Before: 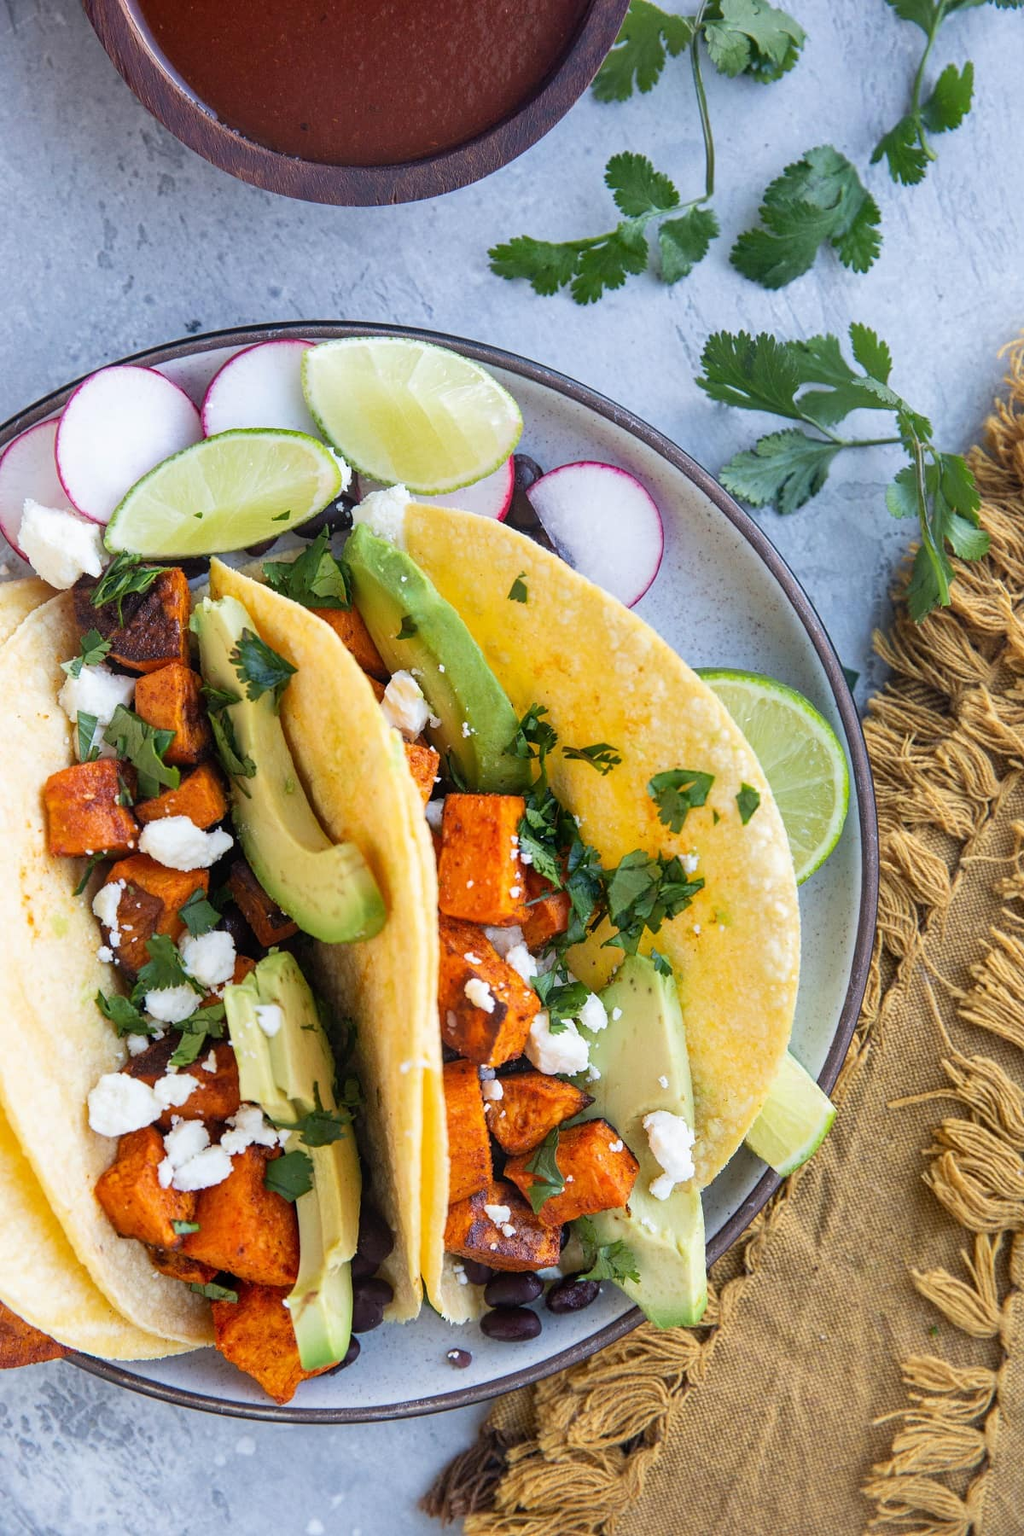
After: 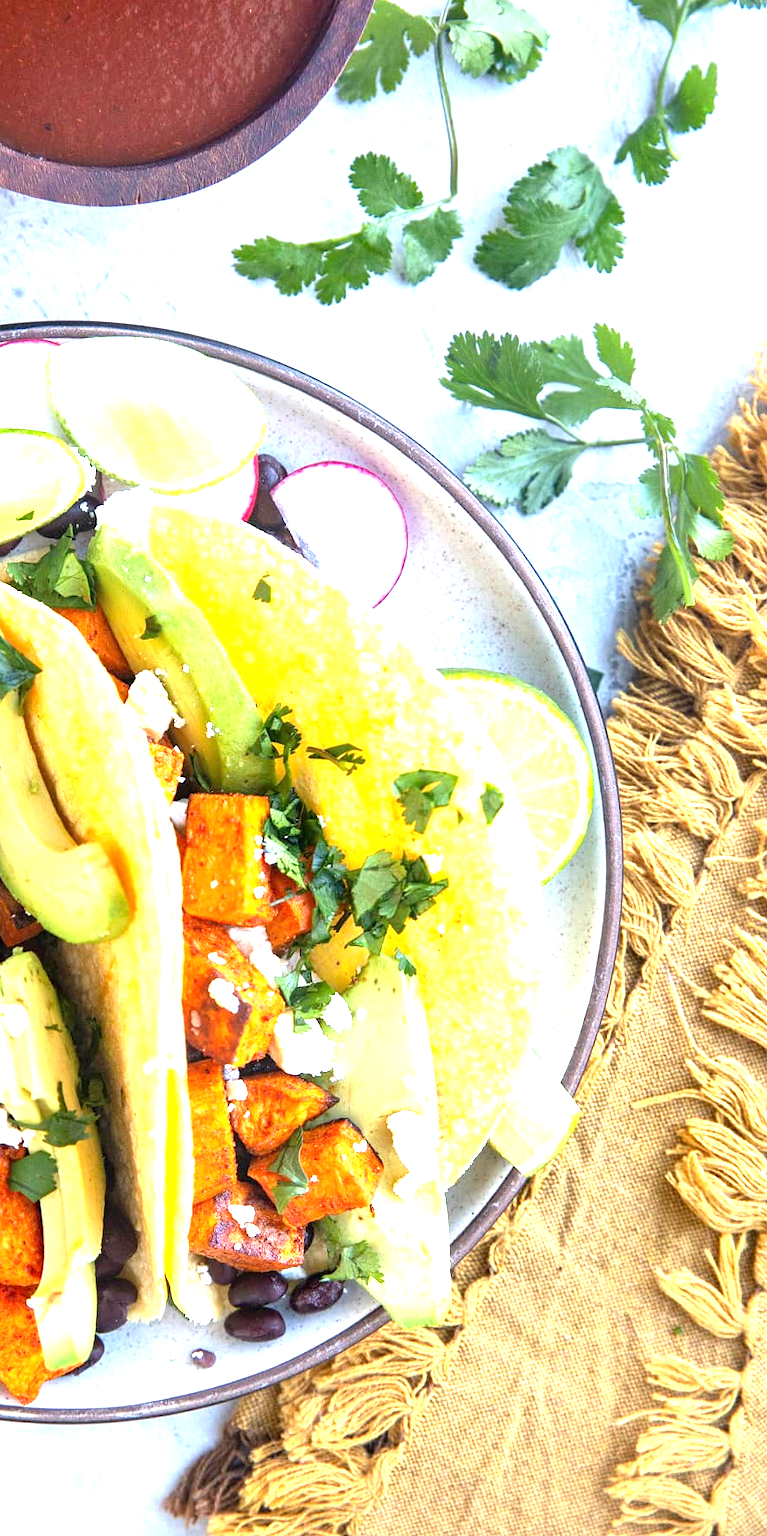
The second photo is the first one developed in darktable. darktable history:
crop and rotate: left 25.066%
exposure: black level correction 0.001, exposure 1.64 EV, compensate highlight preservation false
